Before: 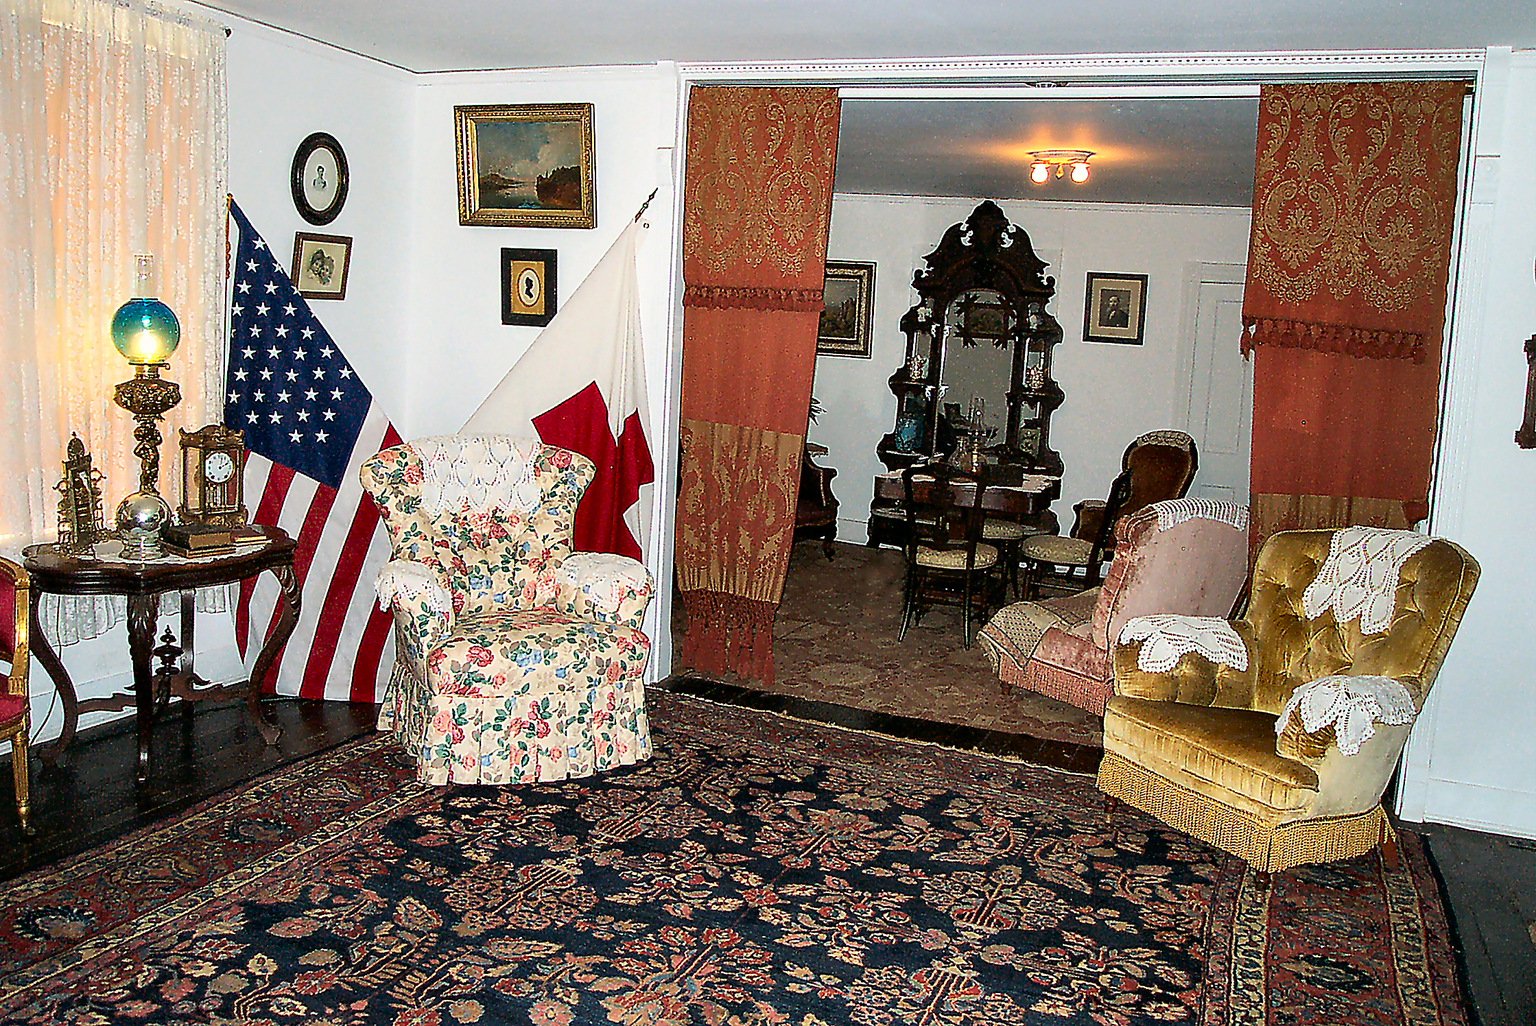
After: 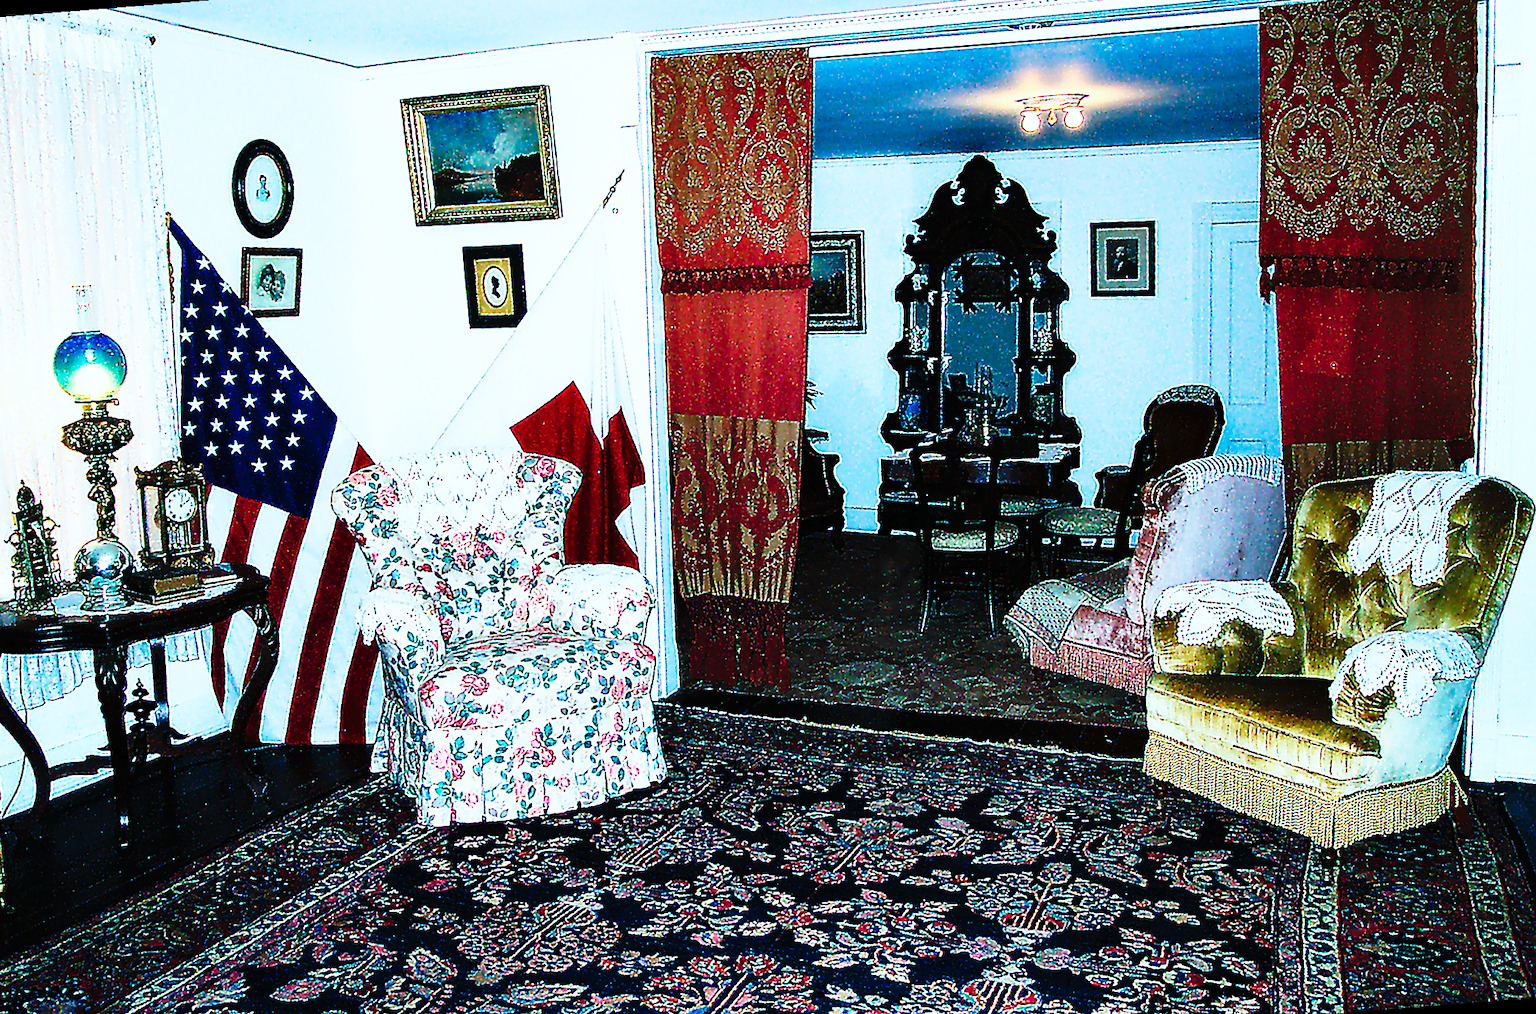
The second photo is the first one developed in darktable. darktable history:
rotate and perspective: rotation -4.57°, crop left 0.054, crop right 0.944, crop top 0.087, crop bottom 0.914
color calibration: illuminant custom, x 0.432, y 0.395, temperature 3098 K
tone curve: curves: ch0 [(0, 0) (0.003, 0.01) (0.011, 0.012) (0.025, 0.012) (0.044, 0.017) (0.069, 0.021) (0.1, 0.025) (0.136, 0.03) (0.177, 0.037) (0.224, 0.052) (0.277, 0.092) (0.335, 0.16) (0.399, 0.3) (0.468, 0.463) (0.543, 0.639) (0.623, 0.796) (0.709, 0.904) (0.801, 0.962) (0.898, 0.988) (1, 1)], preserve colors none
